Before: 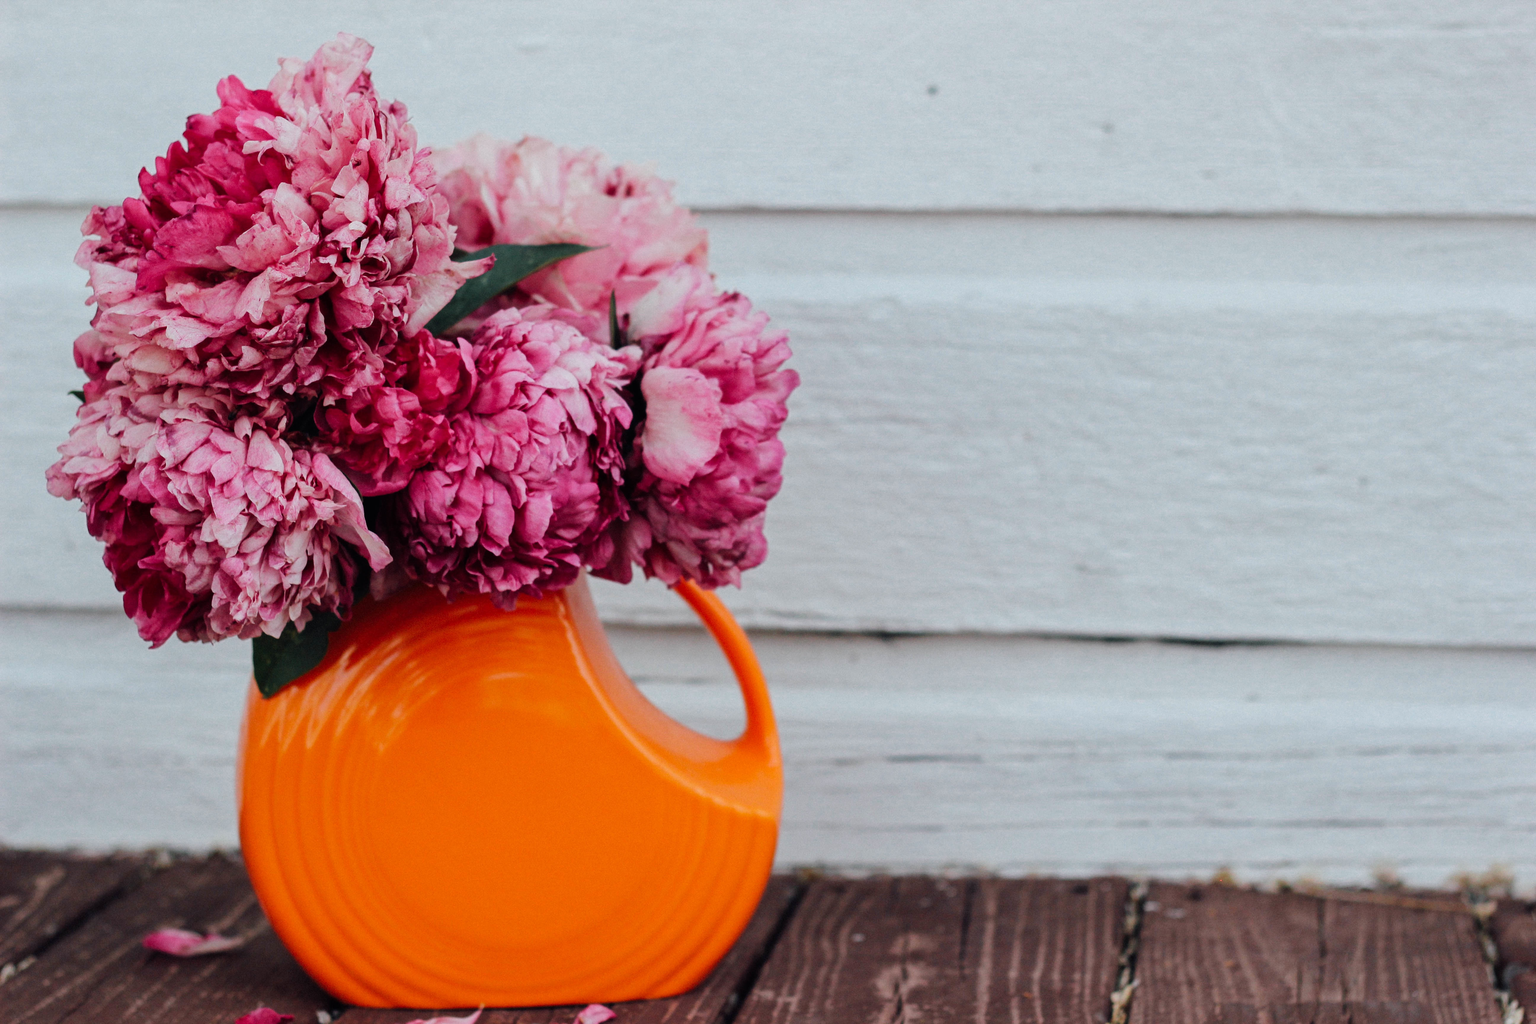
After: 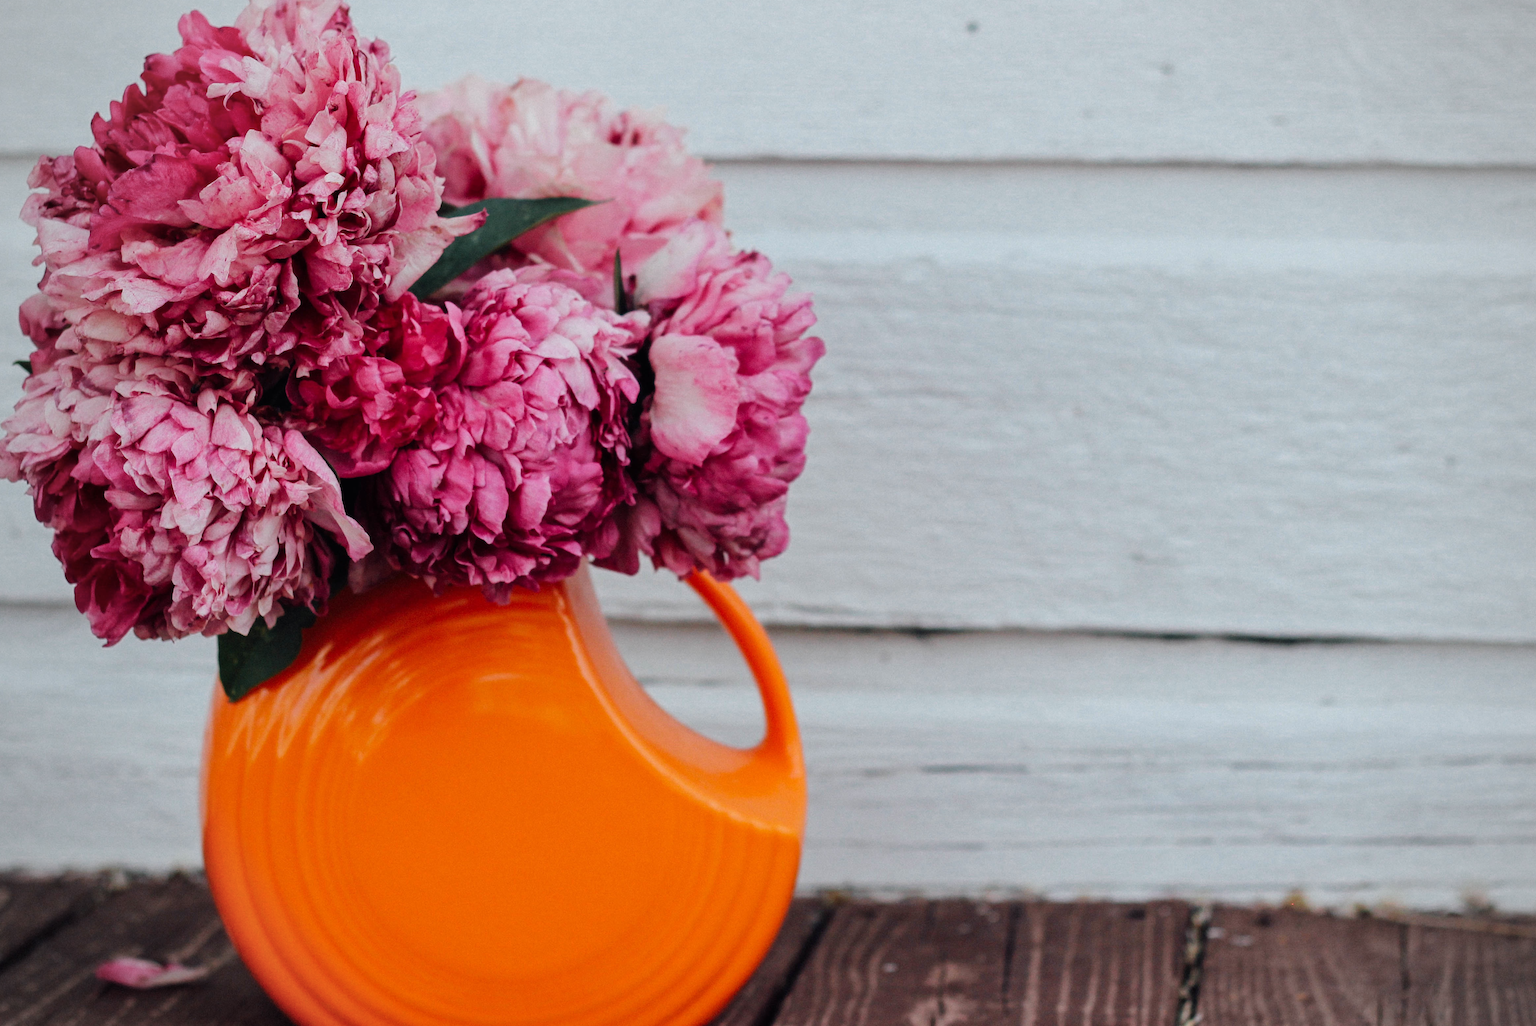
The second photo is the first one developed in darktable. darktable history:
vignetting: brightness -0.274, unbound false
crop: left 3.7%, top 6.46%, right 6.189%, bottom 3.222%
